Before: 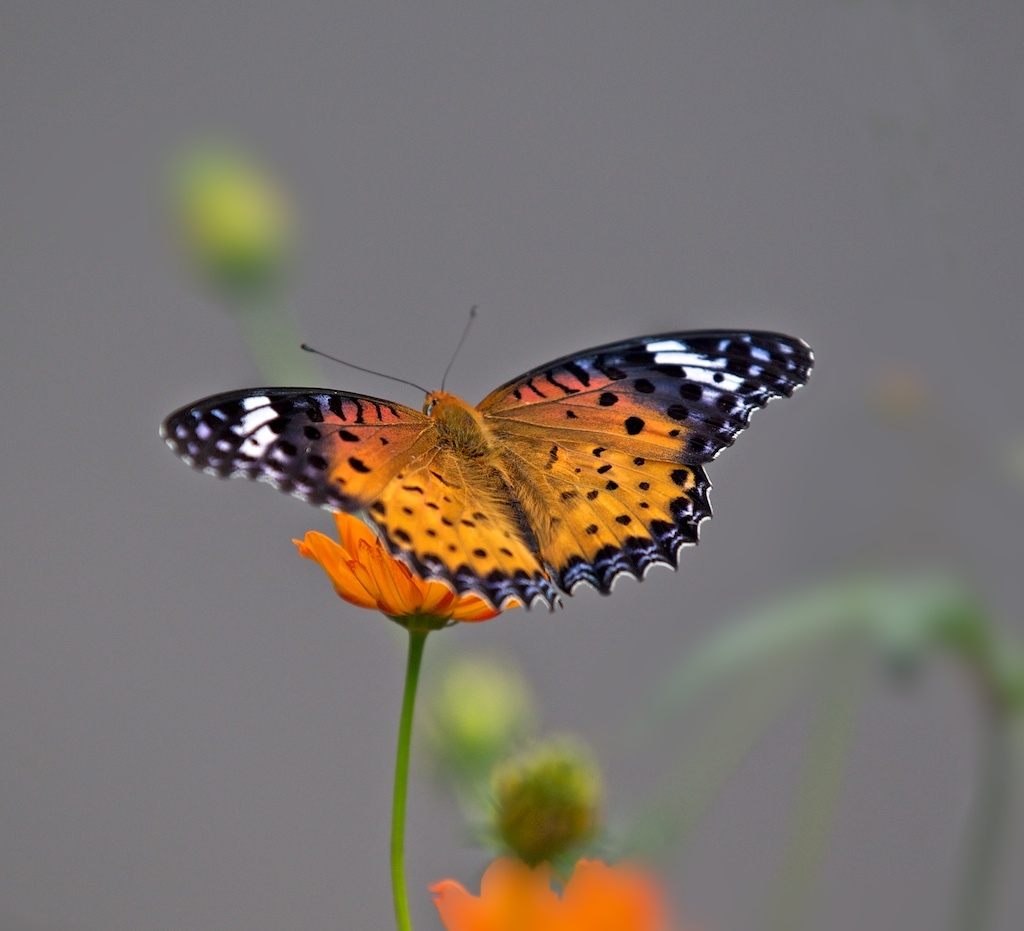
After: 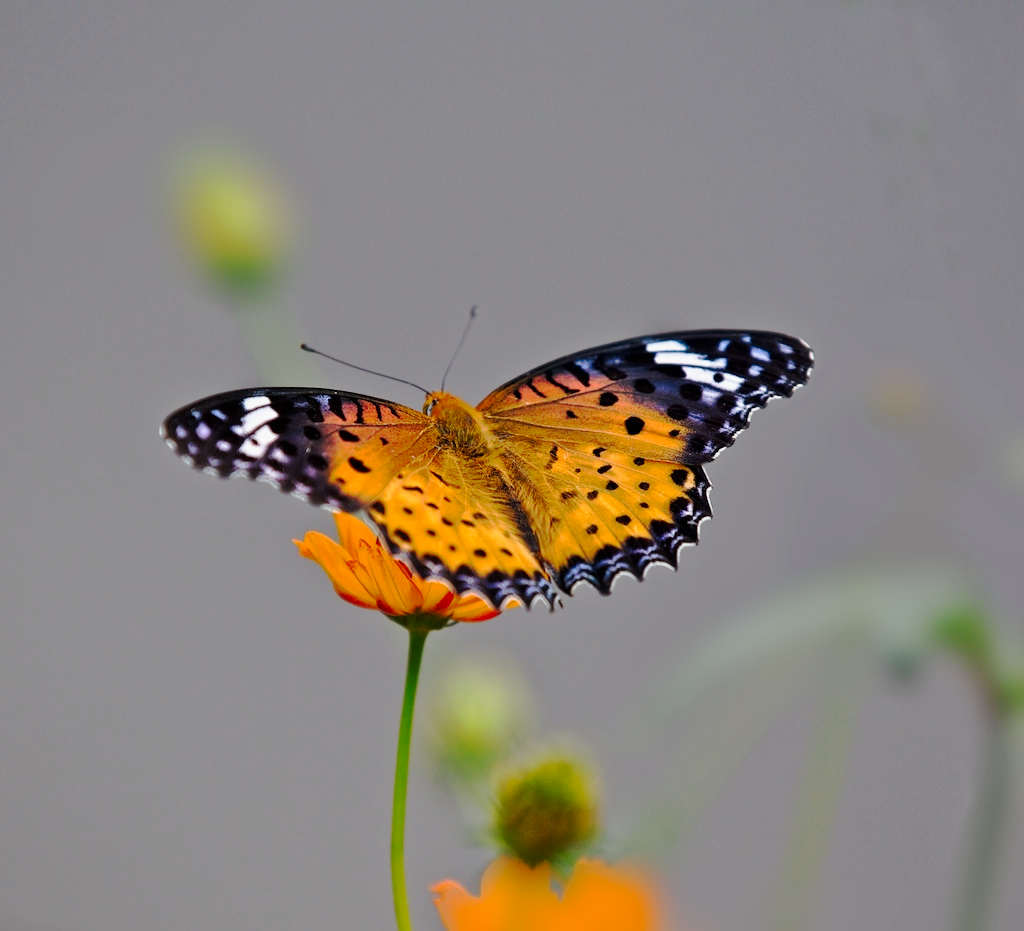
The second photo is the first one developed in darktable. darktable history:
tone curve: curves: ch0 [(0, 0) (0.104, 0.061) (0.239, 0.201) (0.327, 0.317) (0.401, 0.443) (0.489, 0.566) (0.65, 0.68) (0.832, 0.858) (1, 0.977)]; ch1 [(0, 0) (0.161, 0.092) (0.35, 0.33) (0.379, 0.401) (0.447, 0.476) (0.495, 0.499) (0.515, 0.518) (0.534, 0.557) (0.602, 0.625) (0.712, 0.706) (1, 1)]; ch2 [(0, 0) (0.359, 0.372) (0.437, 0.437) (0.502, 0.501) (0.55, 0.534) (0.592, 0.601) (0.647, 0.64) (1, 1)], preserve colors none
